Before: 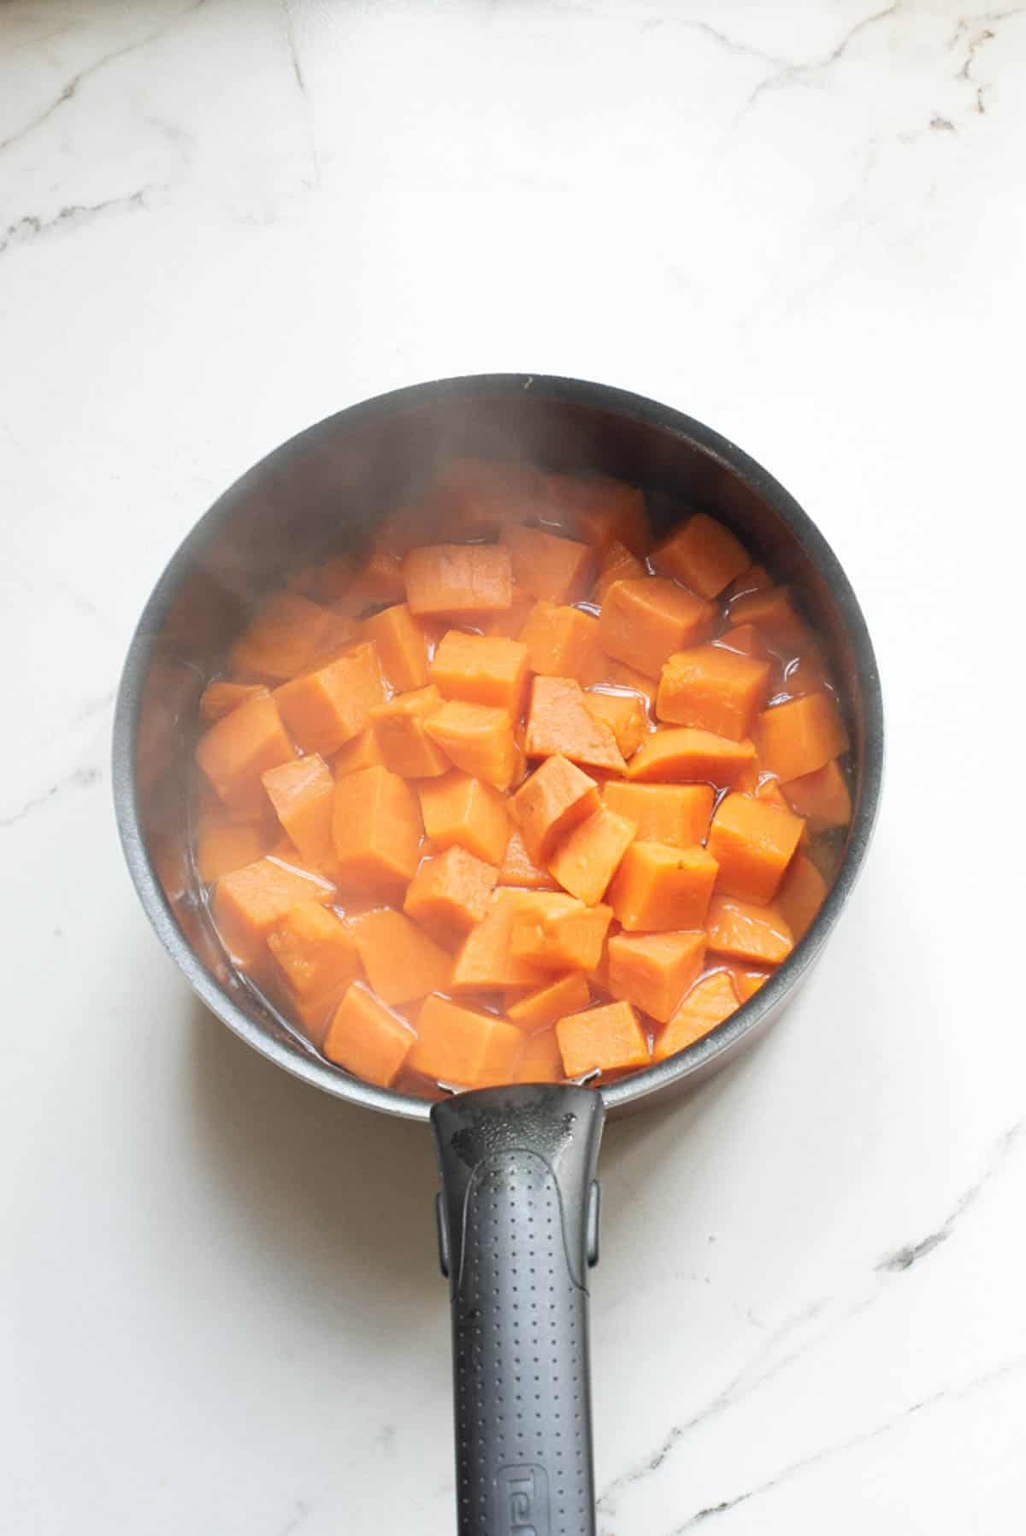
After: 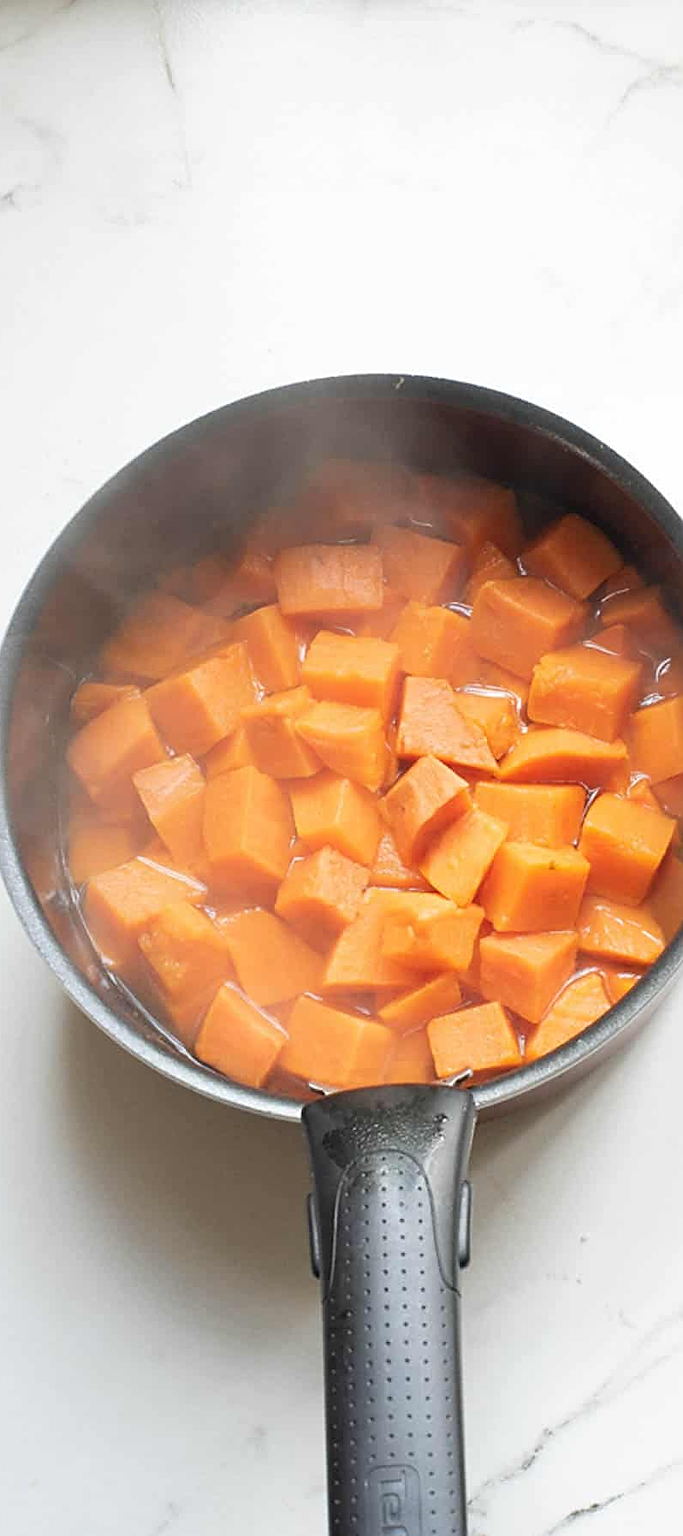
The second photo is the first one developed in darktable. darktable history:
sharpen: on, module defaults
crop and rotate: left 12.648%, right 20.685%
